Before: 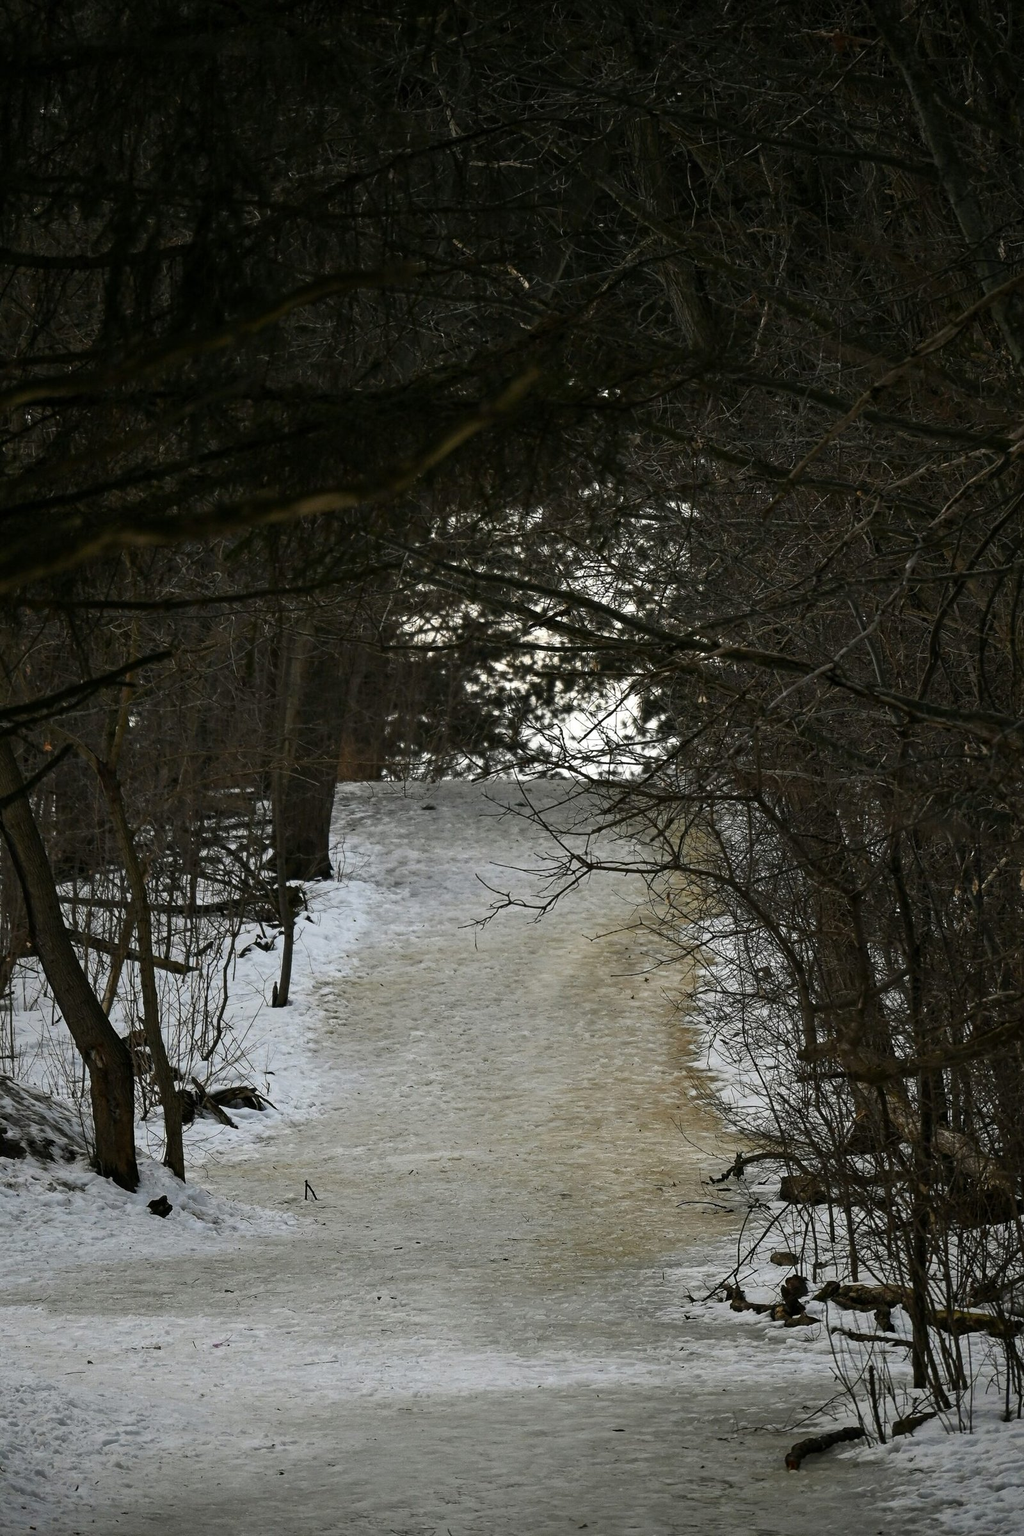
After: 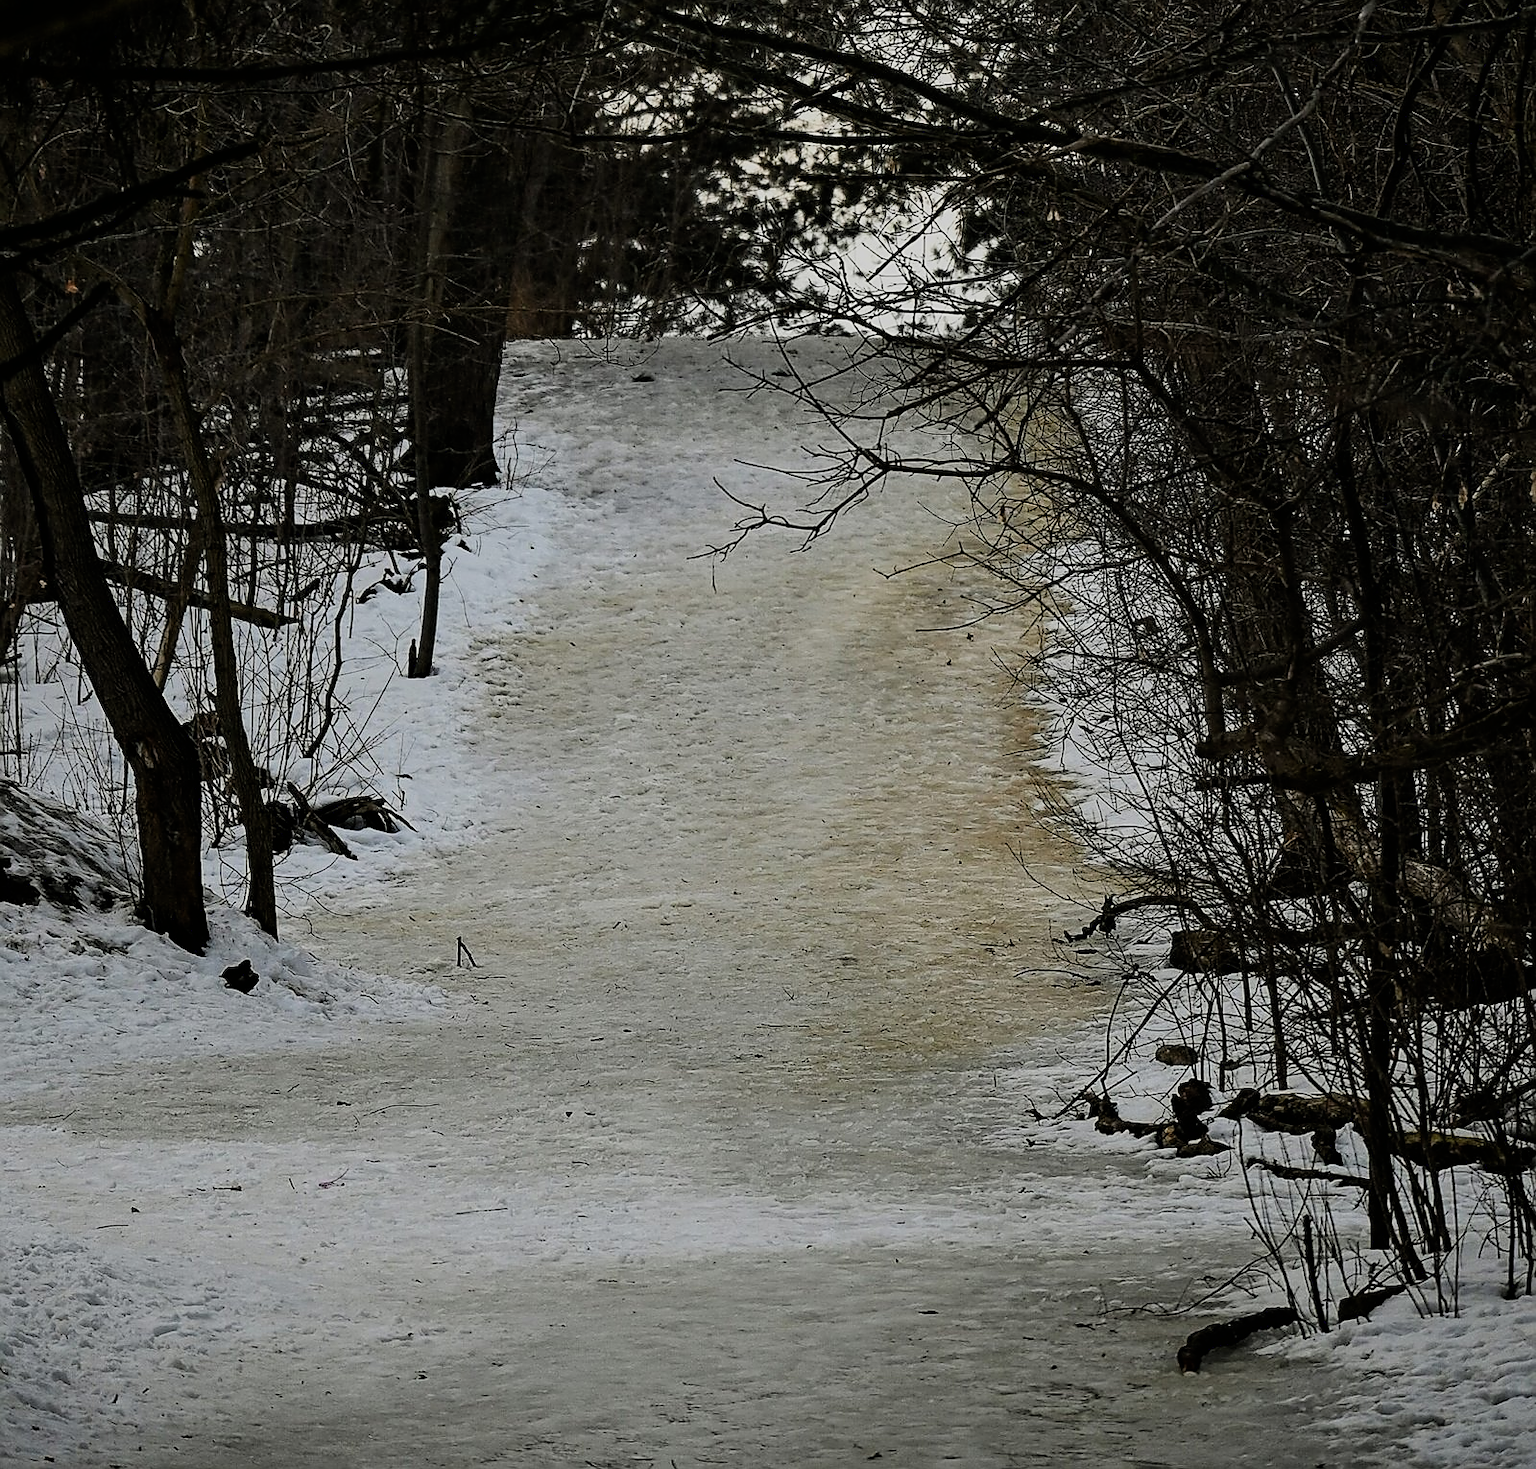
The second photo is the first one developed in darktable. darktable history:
crop and rotate: top 36.204%
sharpen: radius 1.379, amount 1.247, threshold 0.799
filmic rgb: black relative exposure -7.2 EV, white relative exposure 5.35 EV, threshold 5.95 EV, hardness 3.03, color science v6 (2022), enable highlight reconstruction true
